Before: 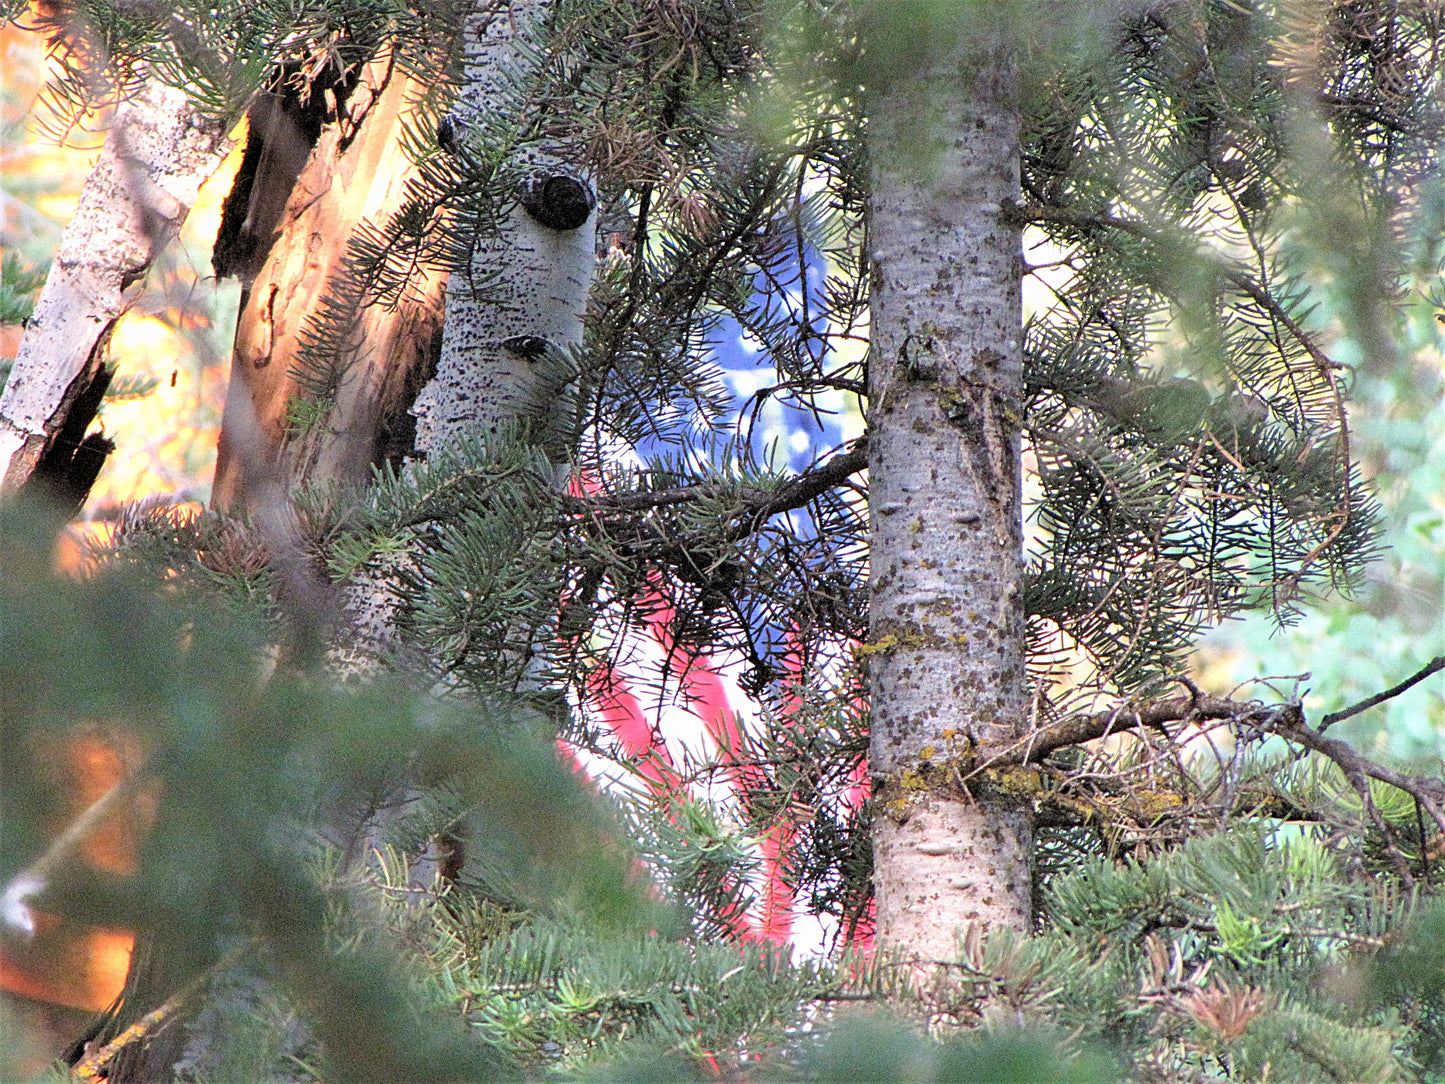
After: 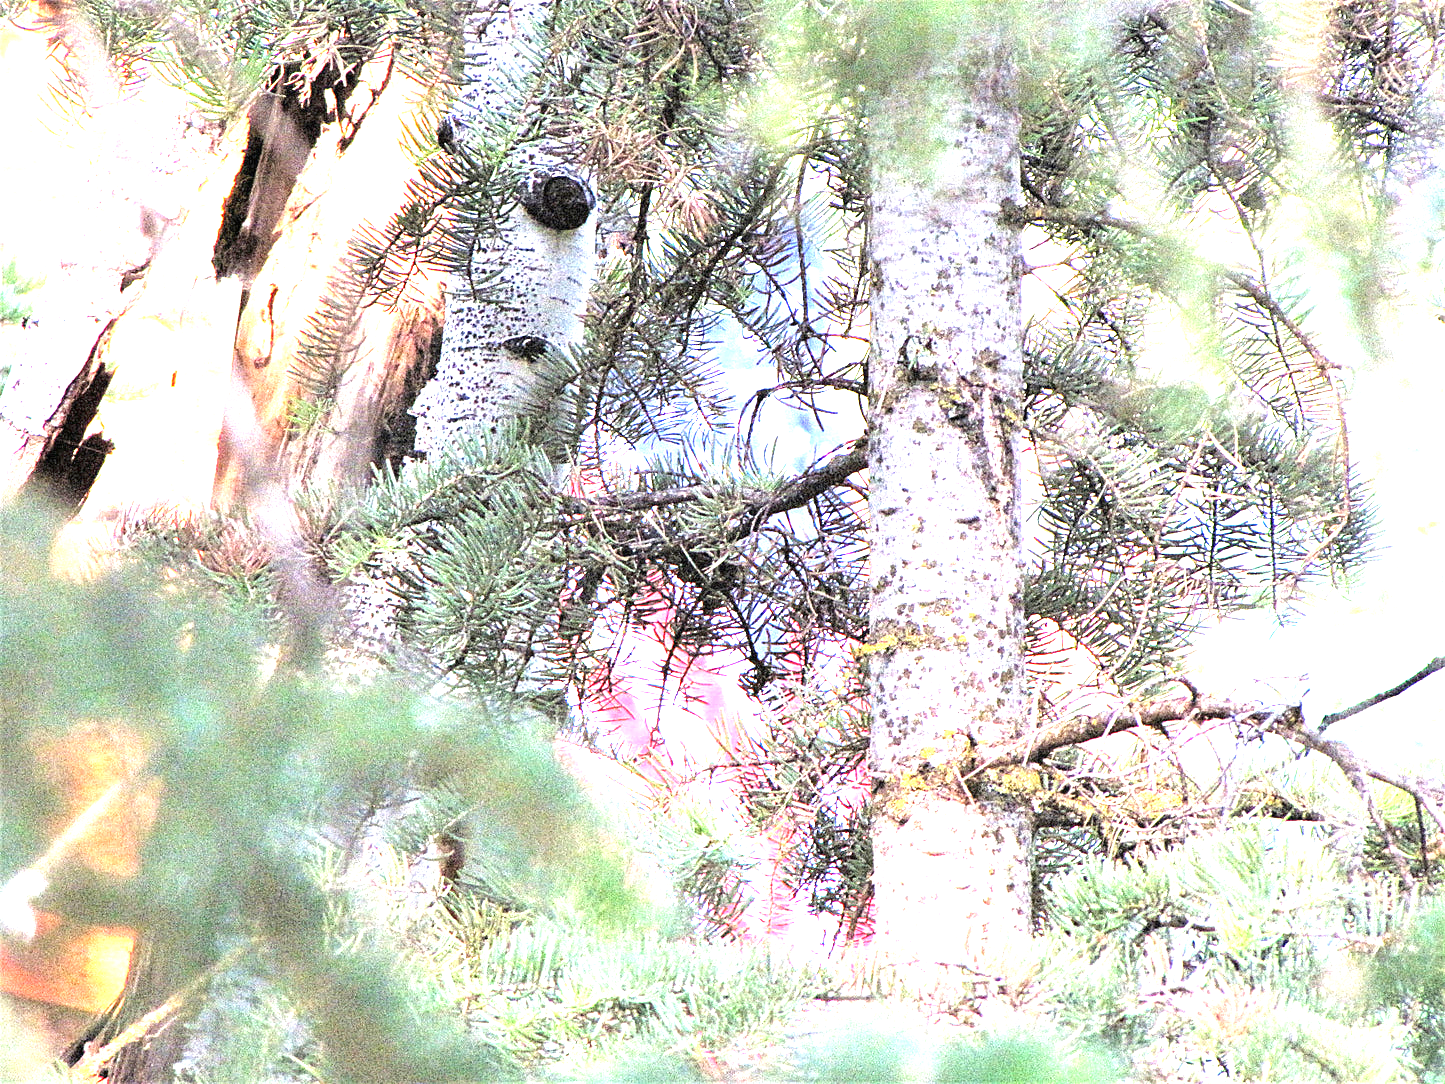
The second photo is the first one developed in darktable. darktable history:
tone equalizer: on, module defaults
exposure: black level correction 0, exposure 2.107 EV, compensate exposure bias true, compensate highlight preservation false
